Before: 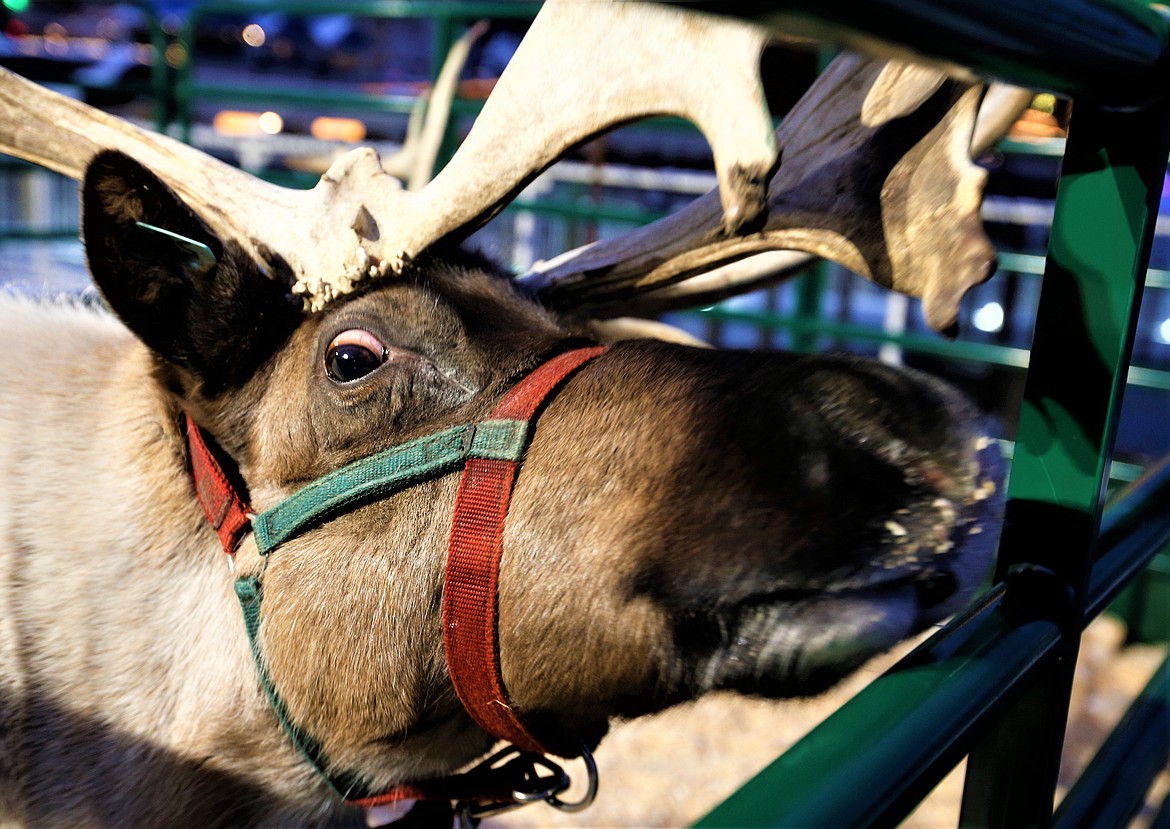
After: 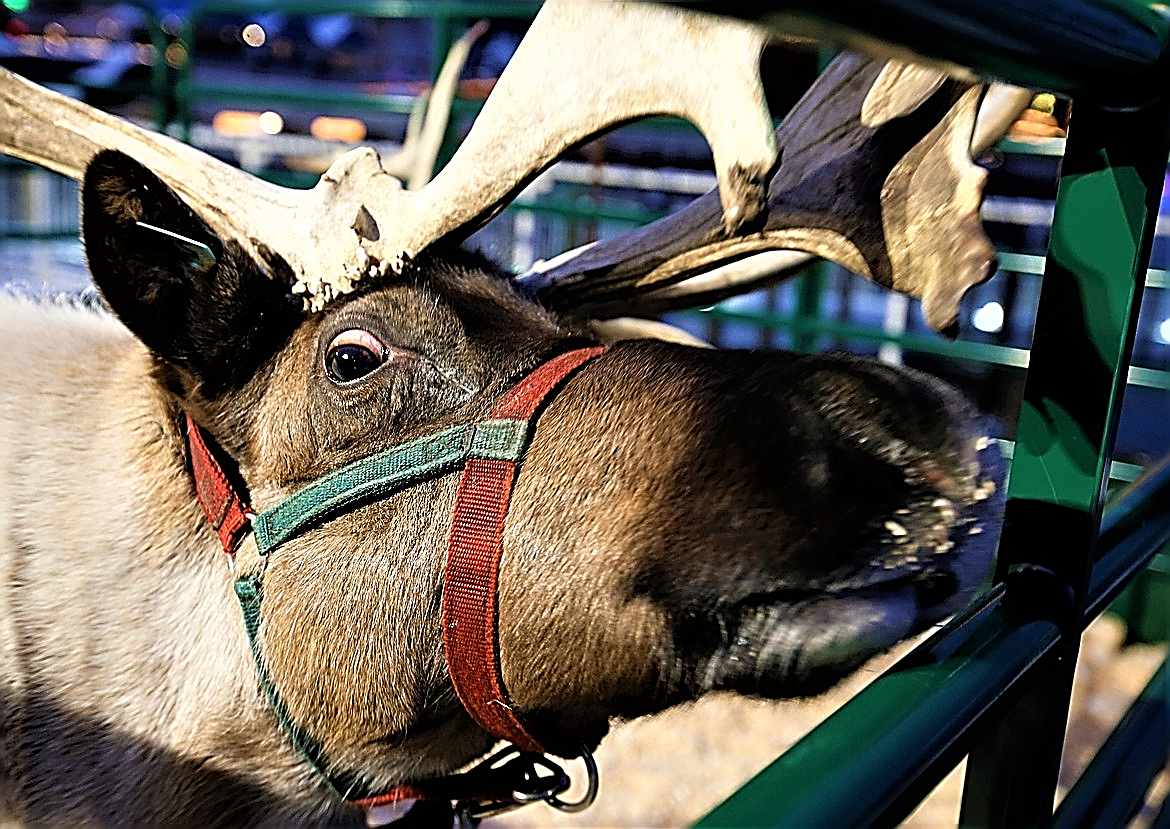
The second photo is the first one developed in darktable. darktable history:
sharpen: amount 1.993
